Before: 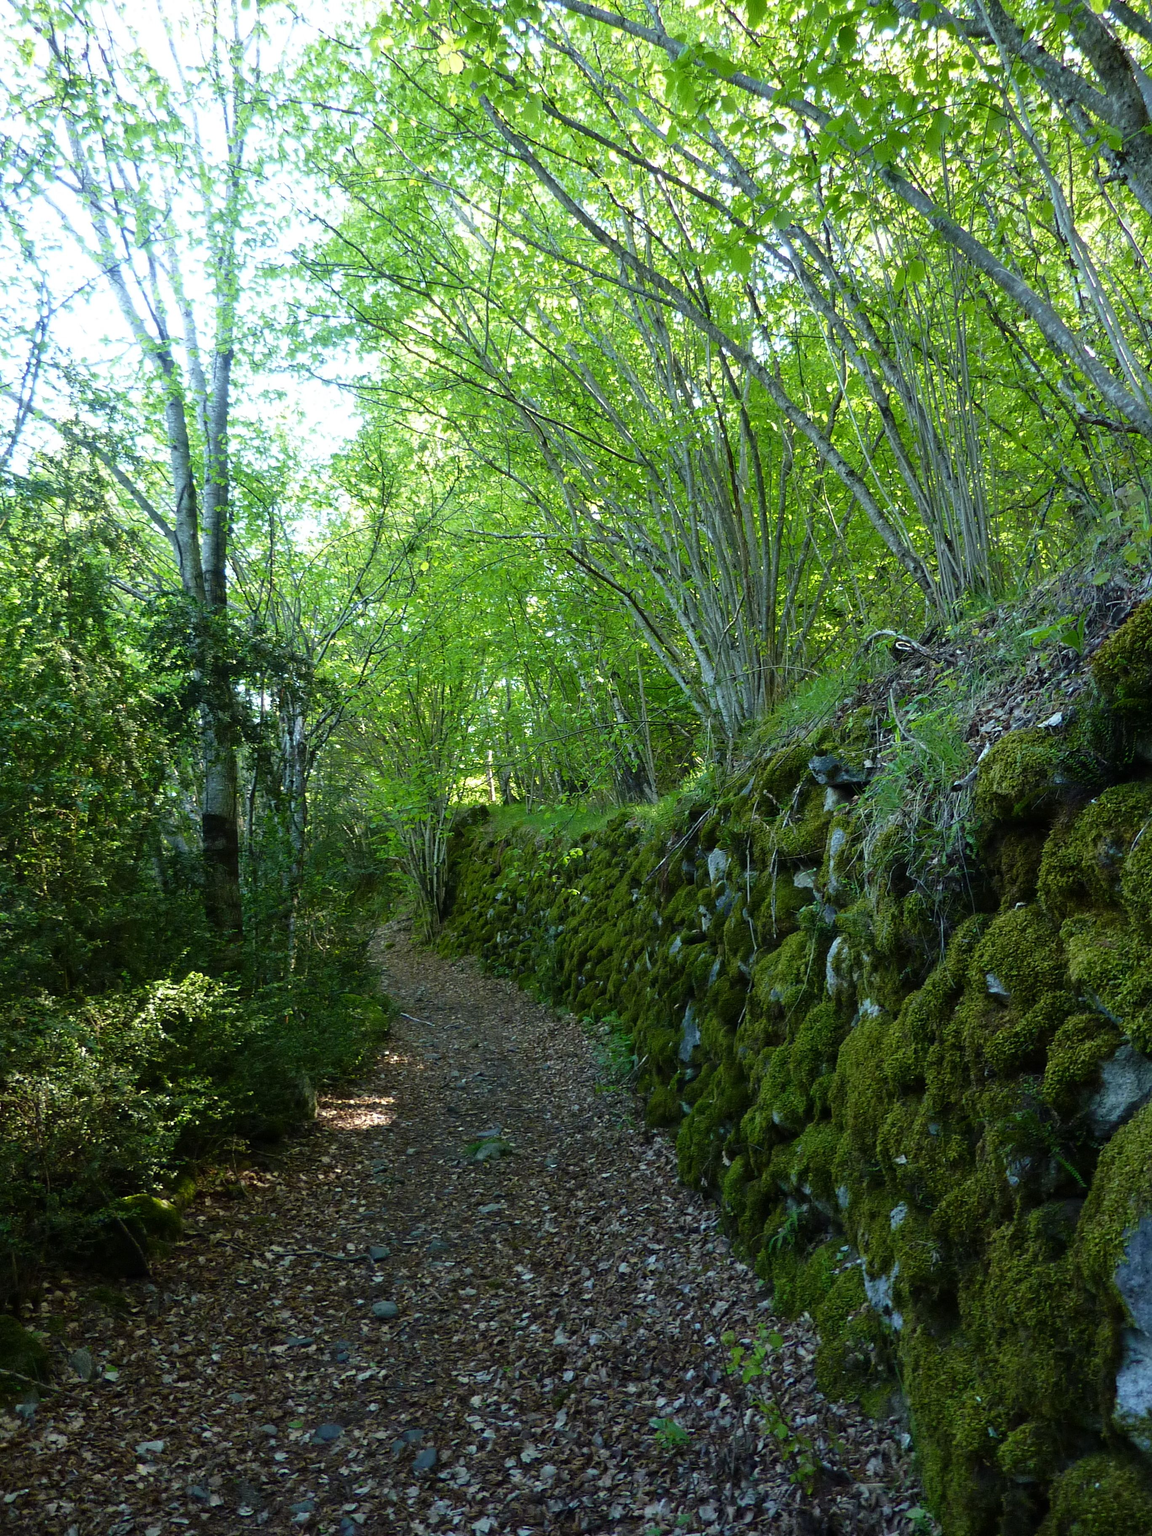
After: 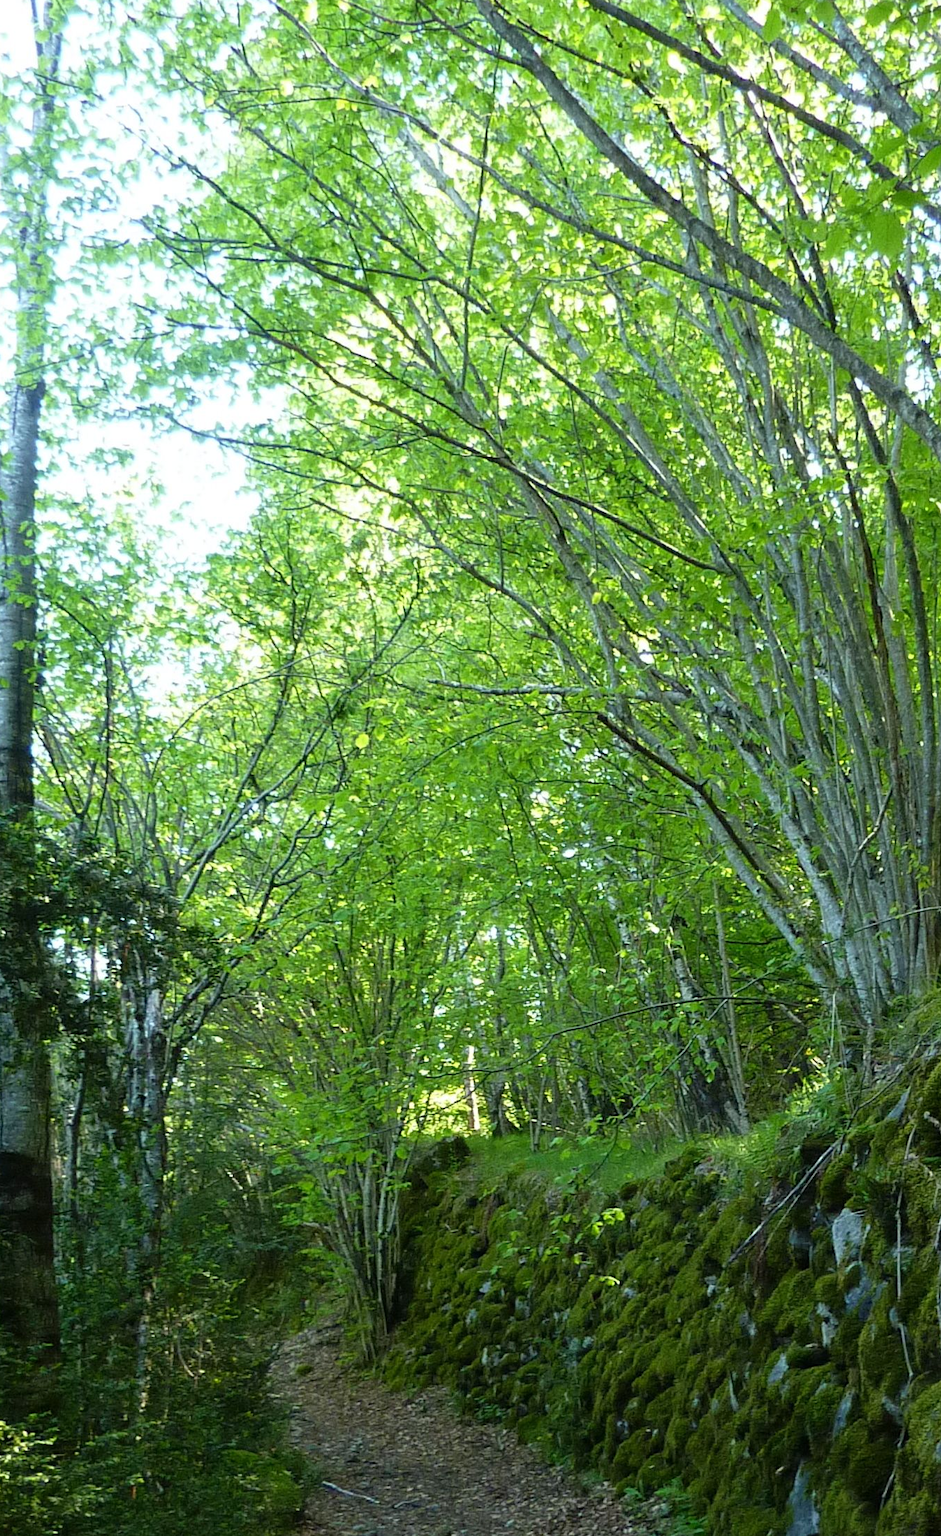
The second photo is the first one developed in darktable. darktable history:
crop: left 17.945%, top 7.793%, right 32.754%, bottom 31.875%
